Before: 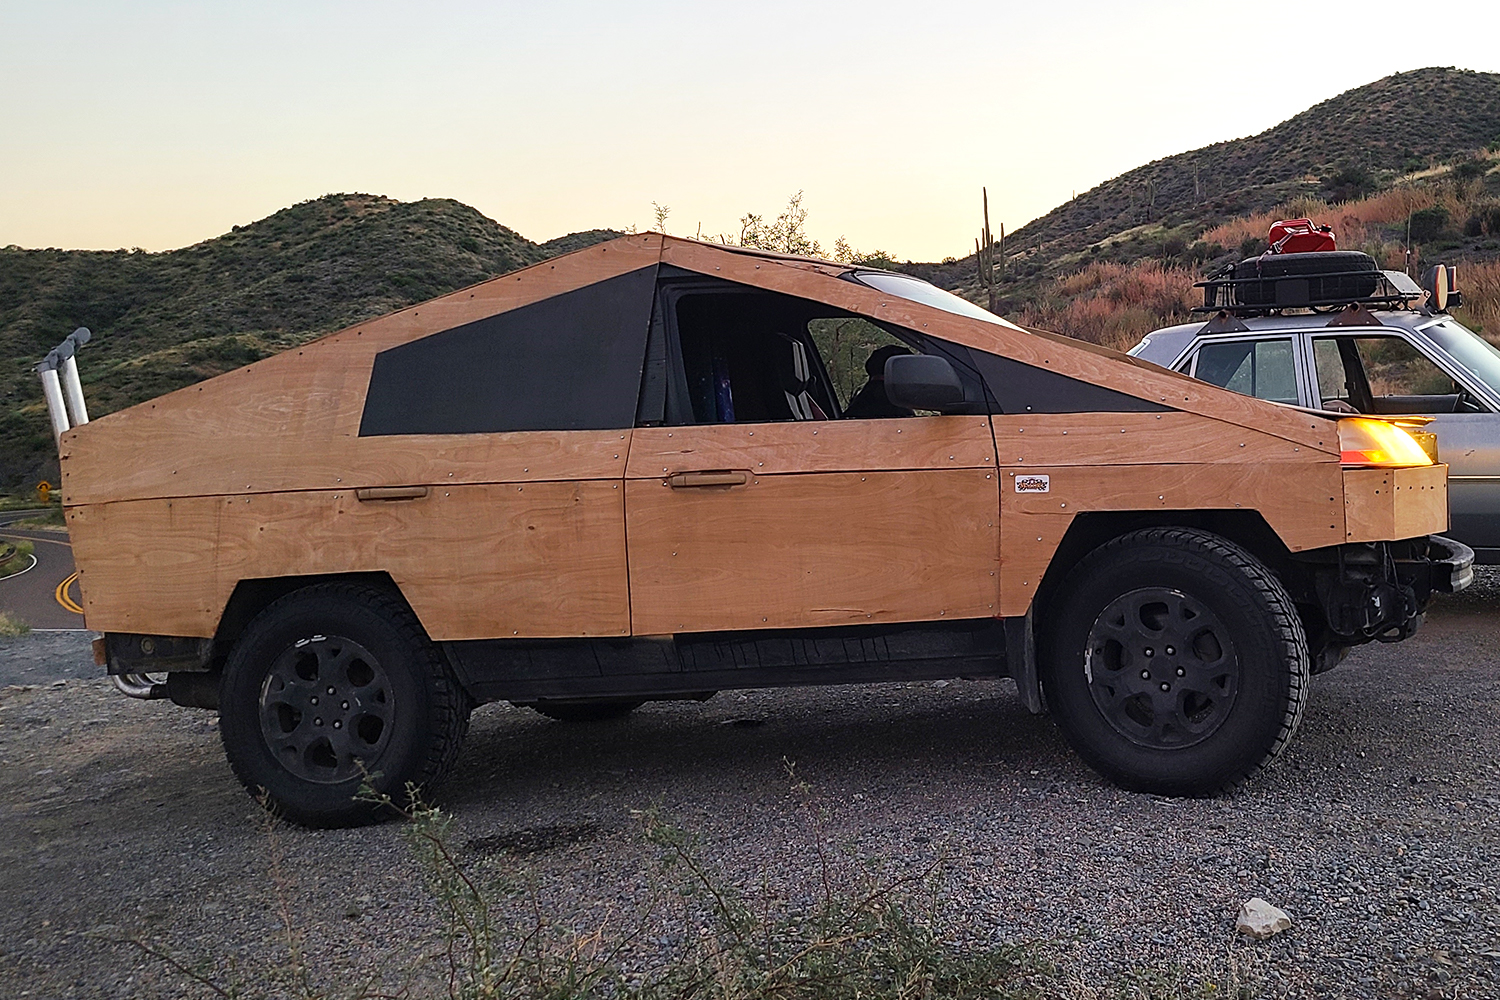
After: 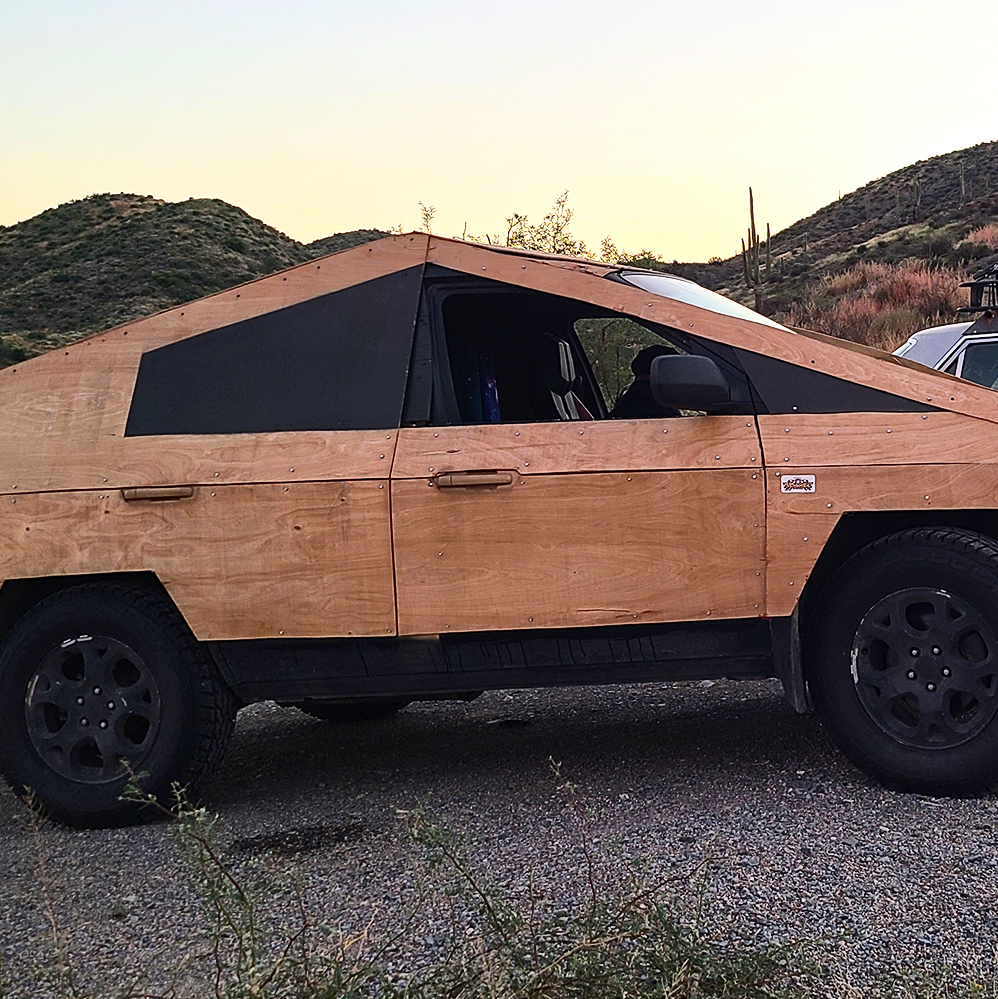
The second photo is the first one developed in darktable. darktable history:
contrast brightness saturation: contrast 0.375, brightness 0.099
crop and rotate: left 15.617%, right 17.81%
shadows and highlights: shadows 39.53, highlights -60.1
